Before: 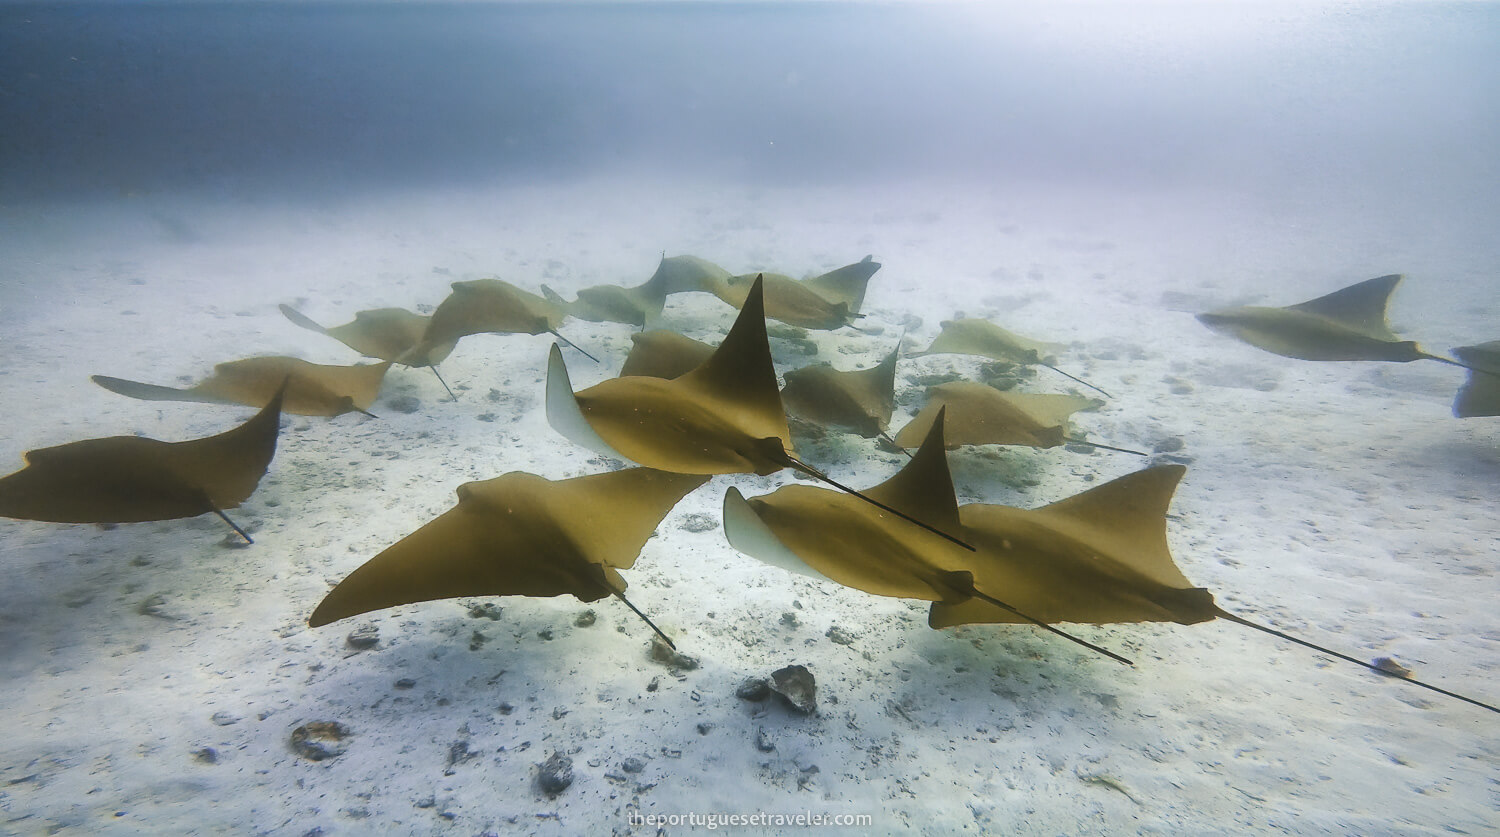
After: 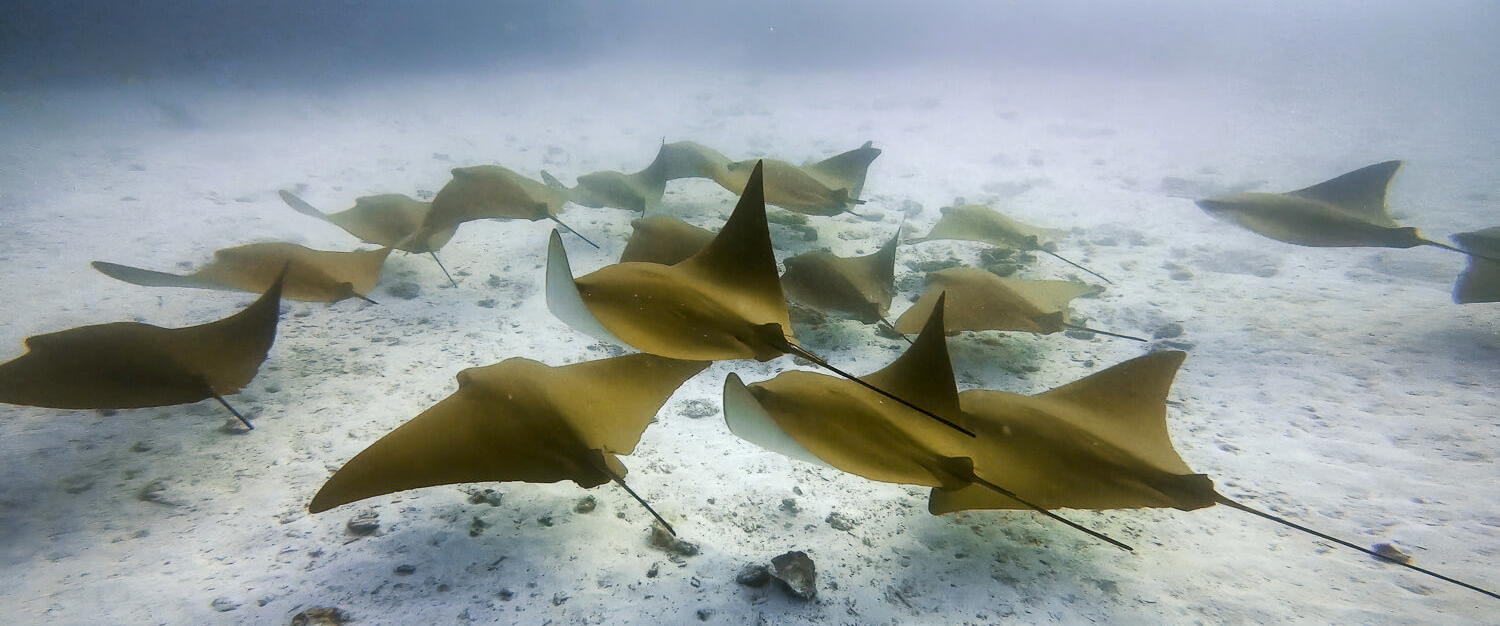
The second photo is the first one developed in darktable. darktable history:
exposure: black level correction 0.01, exposure 0.015 EV, compensate highlight preservation false
crop: top 13.636%, bottom 11.462%
local contrast: highlights 102%, shadows 99%, detail 119%, midtone range 0.2
